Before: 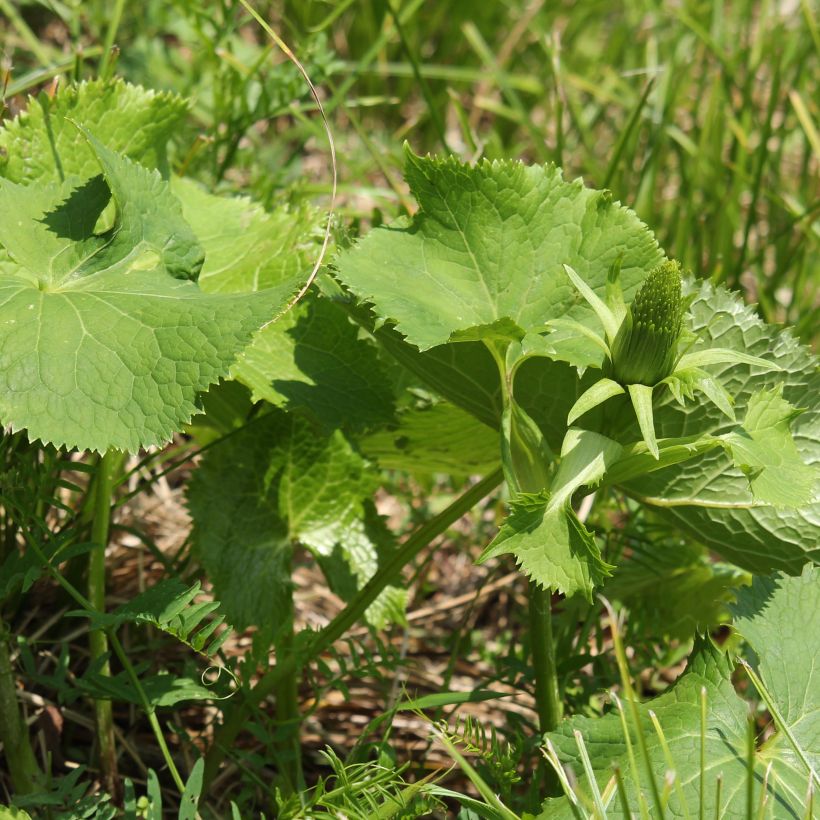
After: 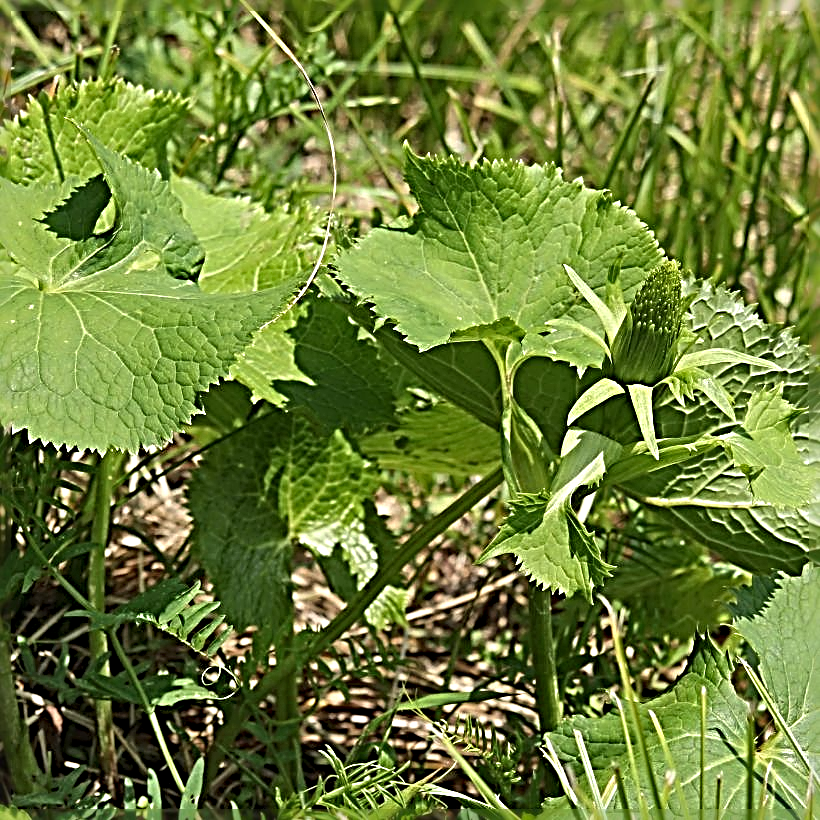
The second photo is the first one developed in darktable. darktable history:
shadows and highlights: soften with gaussian
sharpen: radius 4.001, amount 2
